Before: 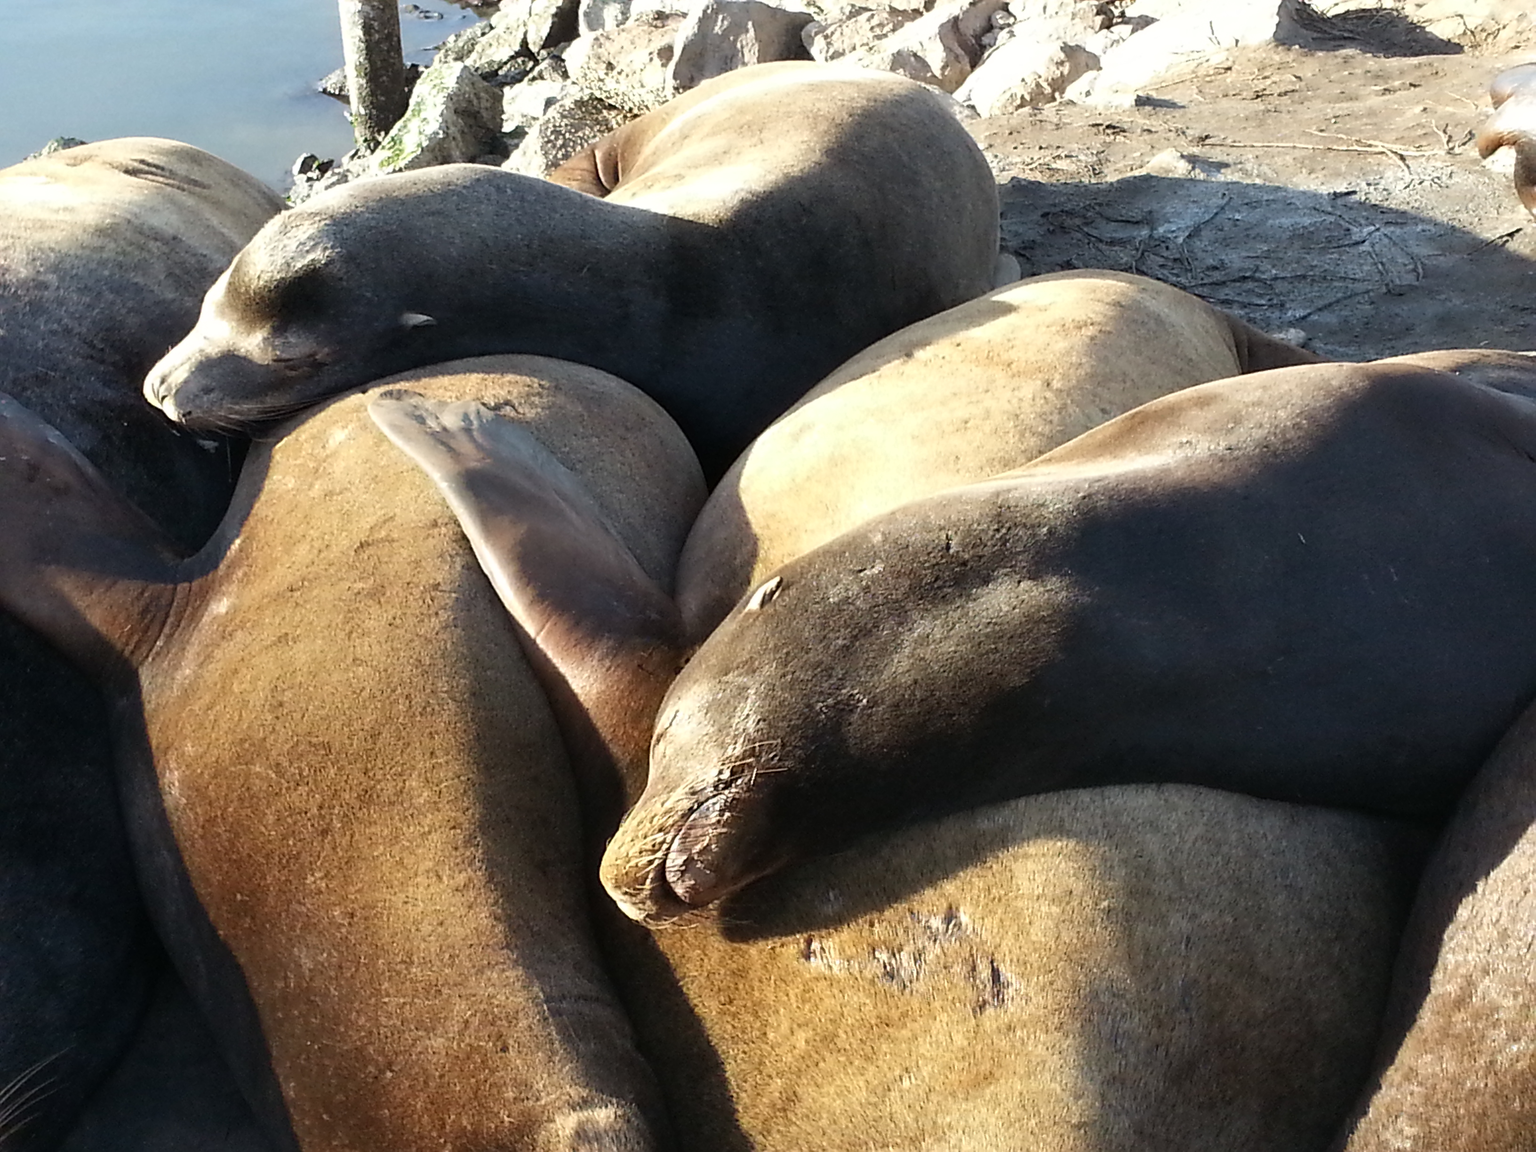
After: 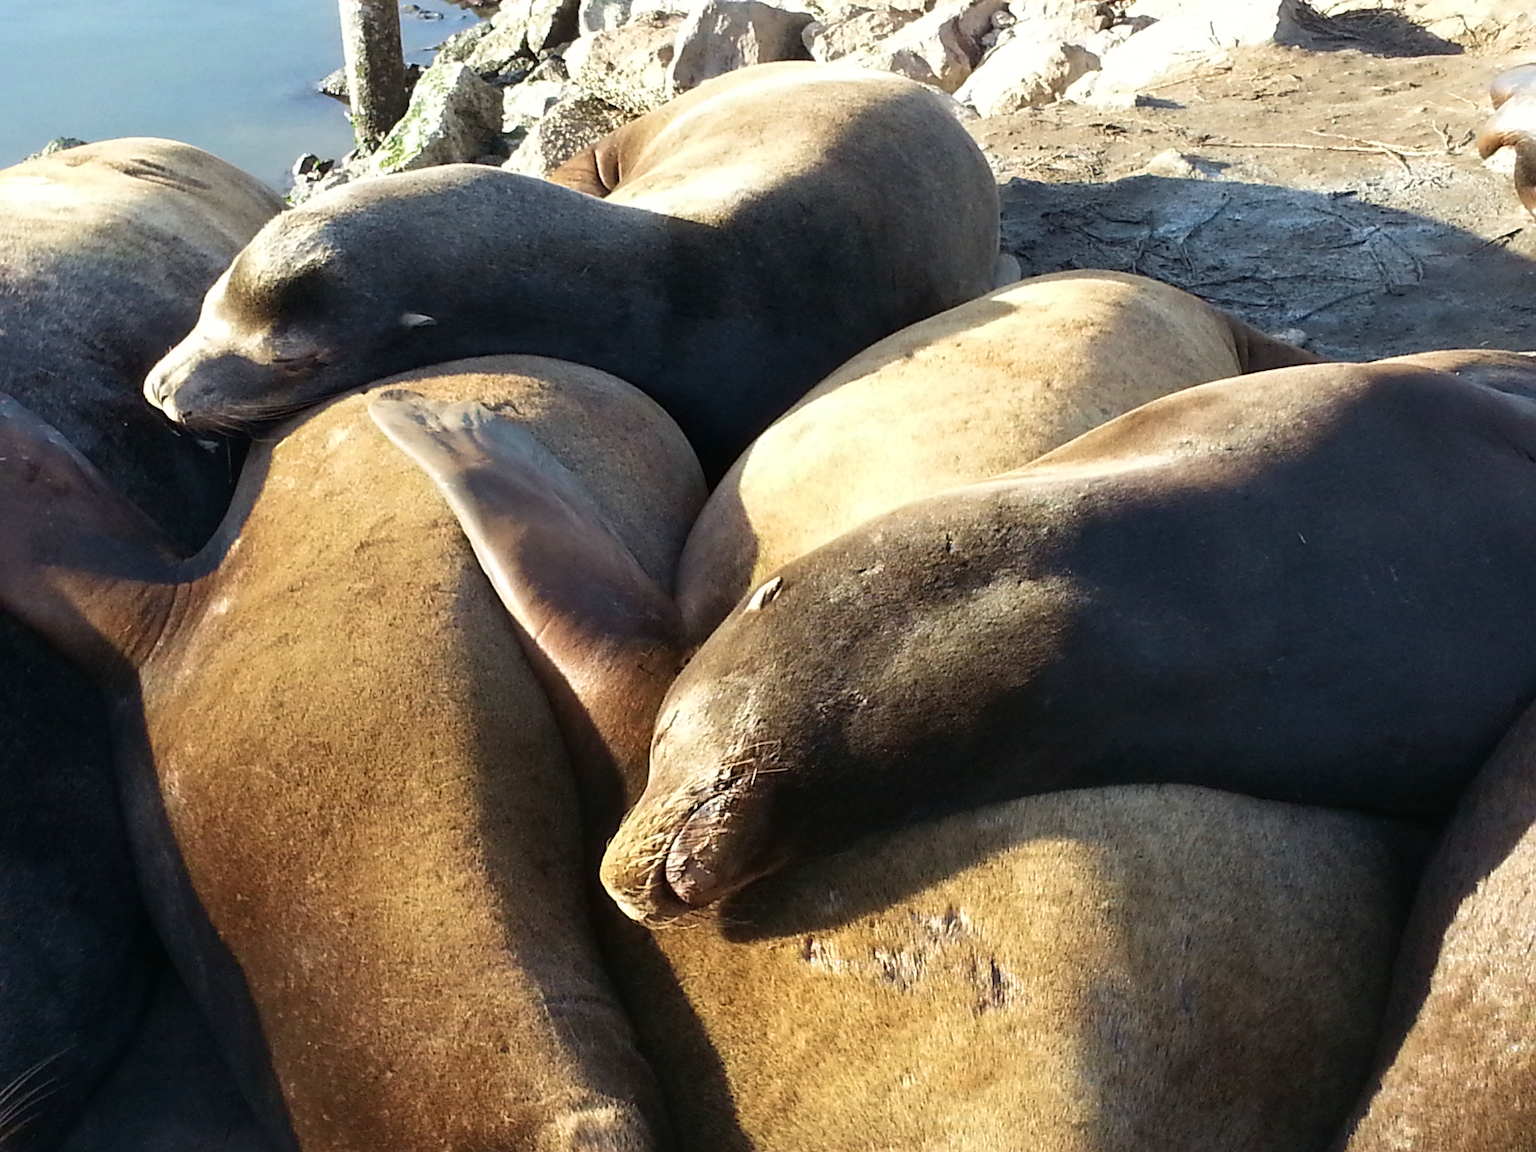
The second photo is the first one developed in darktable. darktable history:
grain: coarseness 0.09 ISO, strength 10%
velvia: on, module defaults
